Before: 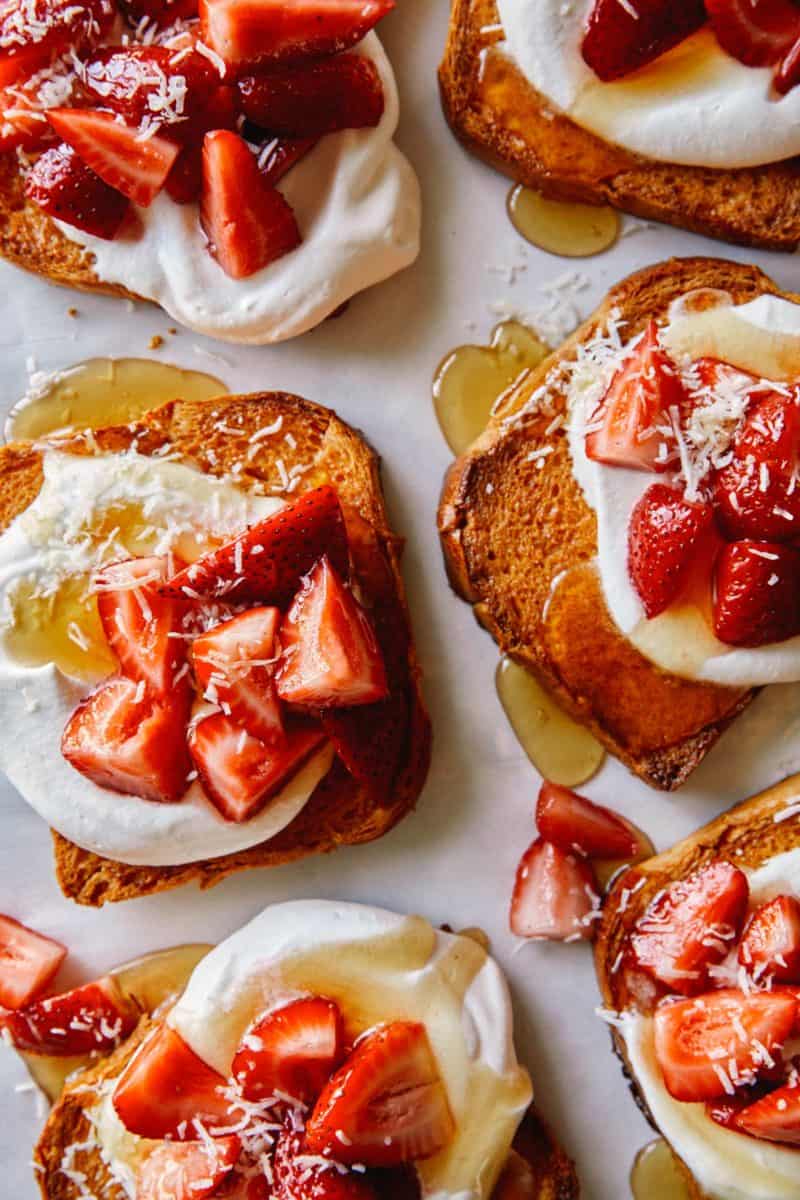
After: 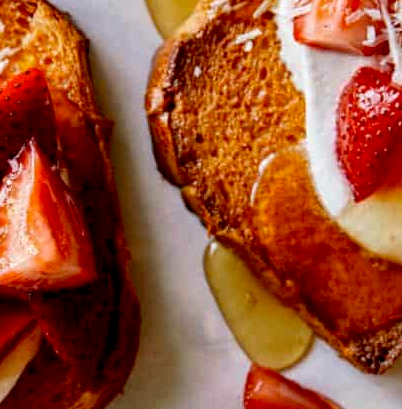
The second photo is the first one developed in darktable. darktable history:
crop: left 36.556%, top 34.75%, right 13.12%, bottom 31.139%
local contrast: highlights 100%, shadows 100%, detail 119%, midtone range 0.2
haze removal: adaptive false
exposure: black level correction 0.01, exposure 0.01 EV, compensate highlight preservation false
